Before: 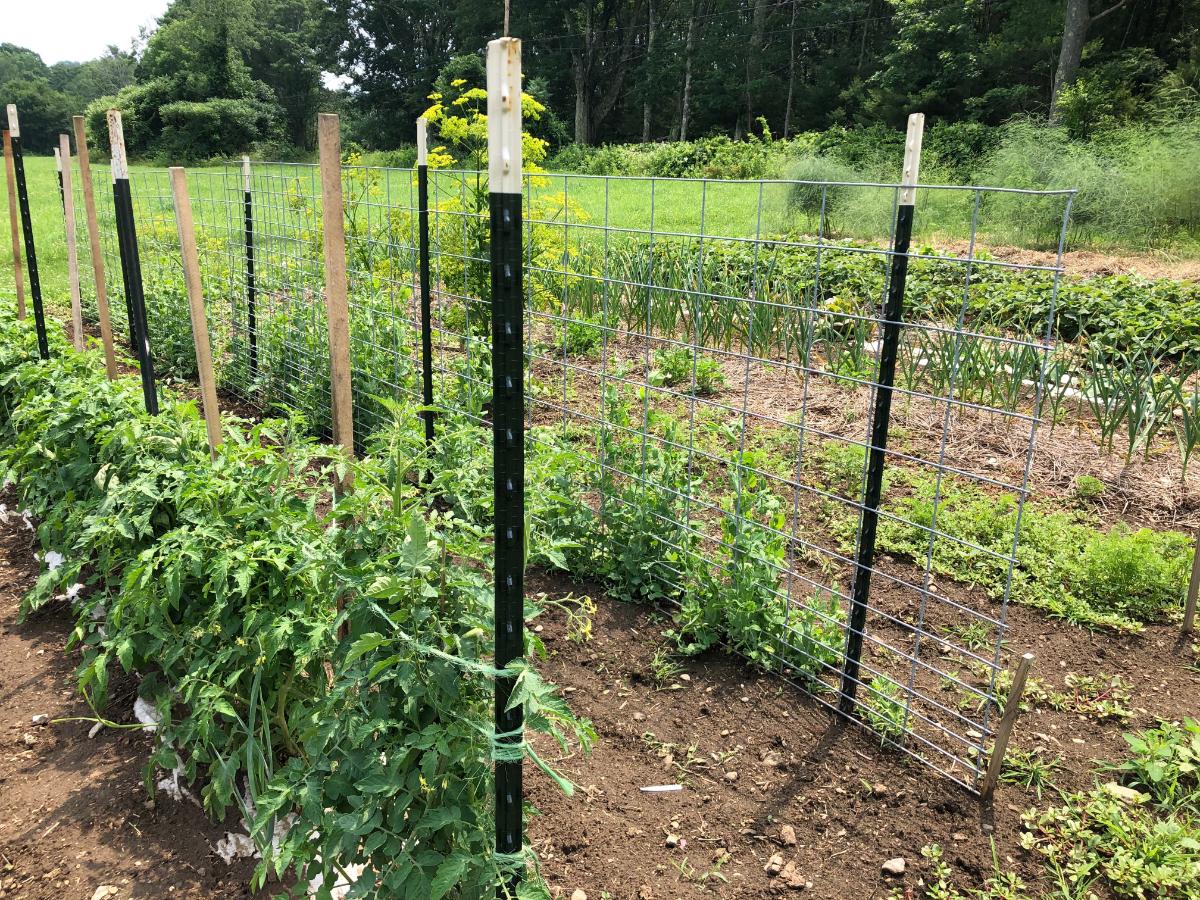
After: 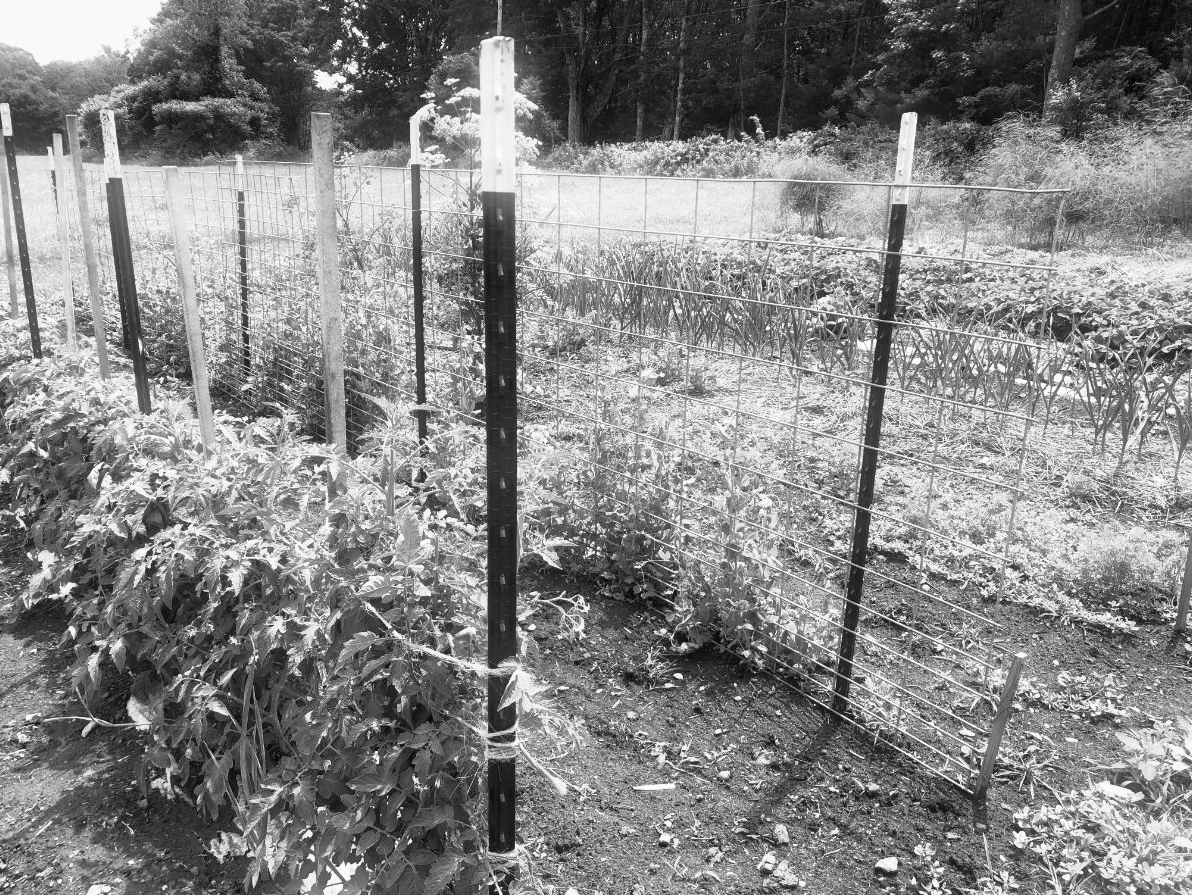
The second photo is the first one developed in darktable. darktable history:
bloom: size 5%, threshold 95%, strength 15%
crop and rotate: left 0.614%, top 0.179%, bottom 0.309%
monochrome: a 32, b 64, size 2.3
base curve: curves: ch0 [(0, 0) (0.257, 0.25) (0.482, 0.586) (0.757, 0.871) (1, 1)]
